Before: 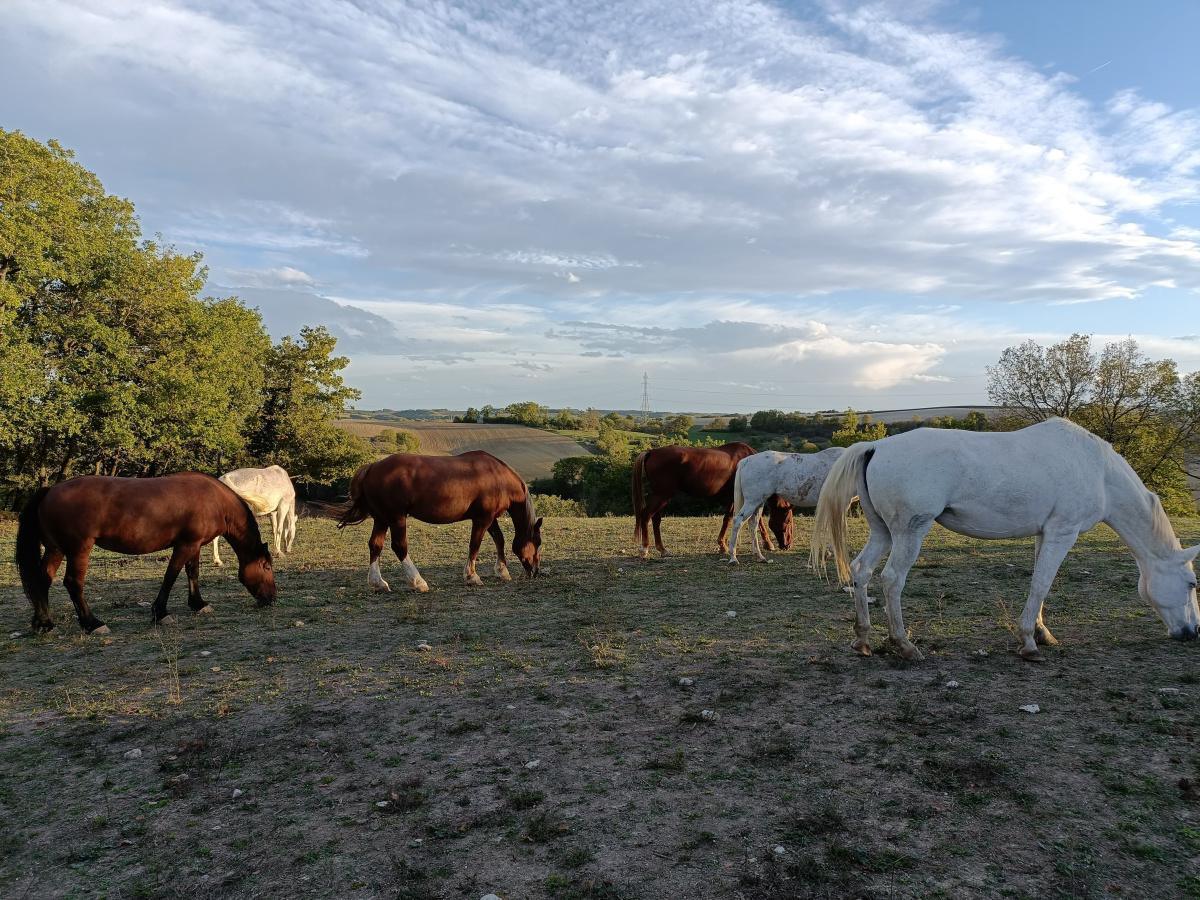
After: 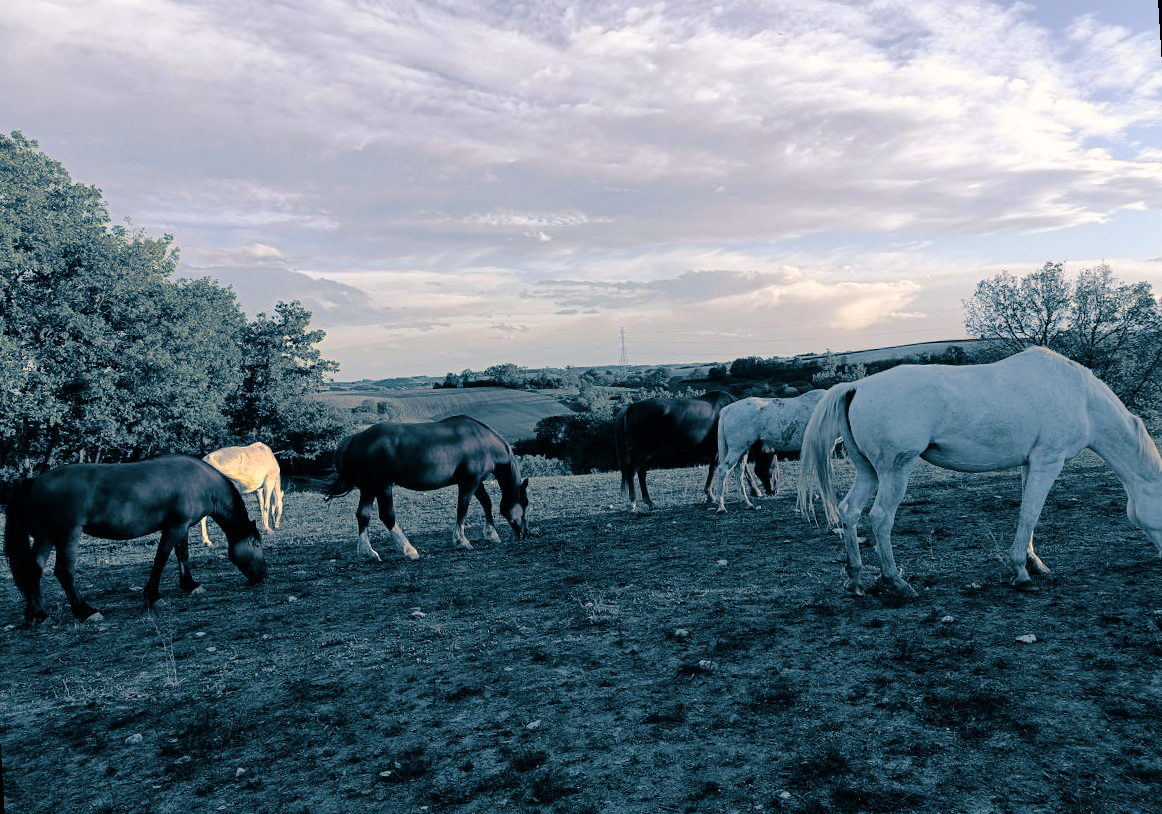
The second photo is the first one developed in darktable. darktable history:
color balance rgb: shadows lift › hue 87.51°, highlights gain › chroma 1.62%, highlights gain › hue 55.1°, global offset › chroma 0.06%, global offset › hue 253.66°, linear chroma grading › global chroma 0.5%
rotate and perspective: rotation -3.52°, crop left 0.036, crop right 0.964, crop top 0.081, crop bottom 0.919
tone curve: curves: ch0 [(0, 0) (0.003, 0.001) (0.011, 0.004) (0.025, 0.013) (0.044, 0.022) (0.069, 0.035) (0.1, 0.053) (0.136, 0.088) (0.177, 0.149) (0.224, 0.213) (0.277, 0.293) (0.335, 0.381) (0.399, 0.463) (0.468, 0.546) (0.543, 0.616) (0.623, 0.693) (0.709, 0.766) (0.801, 0.843) (0.898, 0.921) (1, 1)], preserve colors none
split-toning: shadows › hue 212.4°, balance -70
rgb levels: mode RGB, independent channels, levels [[0, 0.5, 1], [0, 0.521, 1], [0, 0.536, 1]]
